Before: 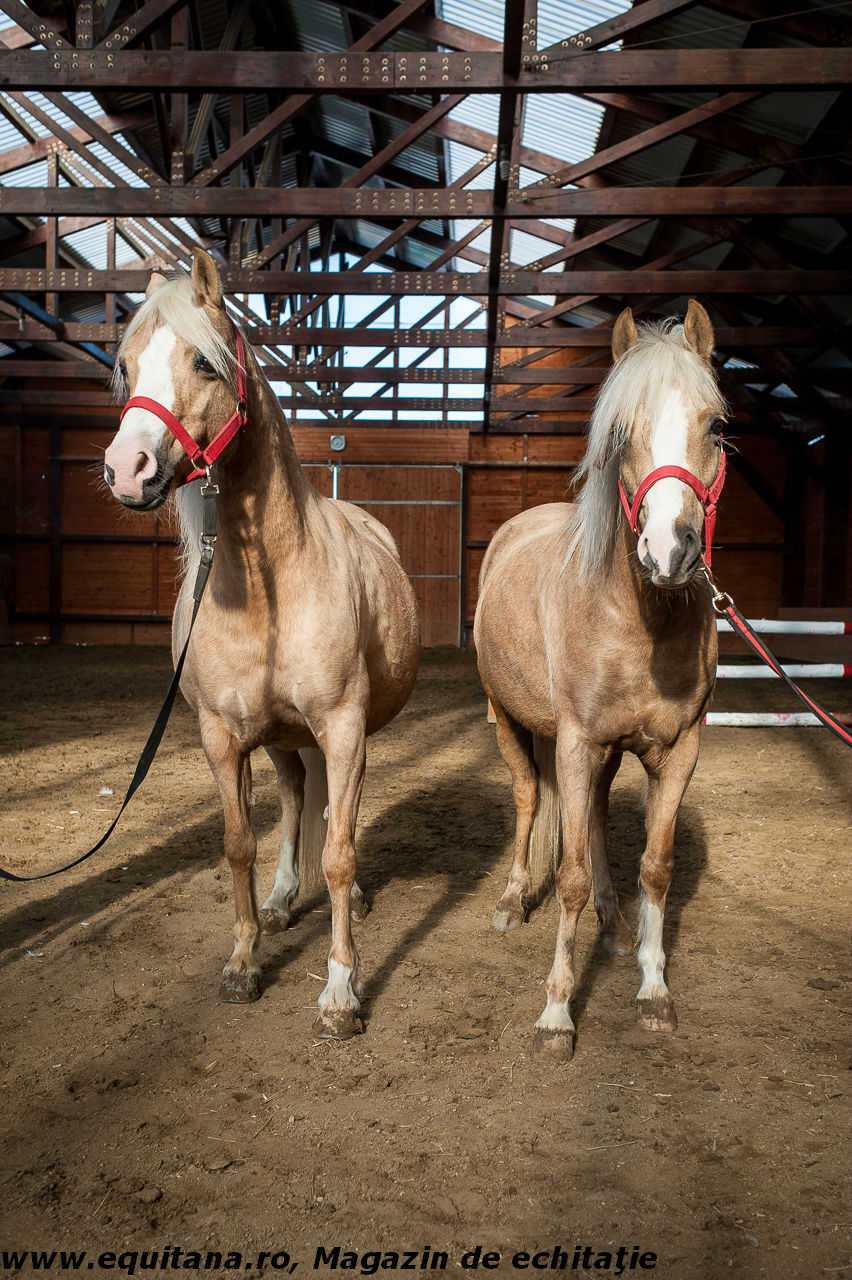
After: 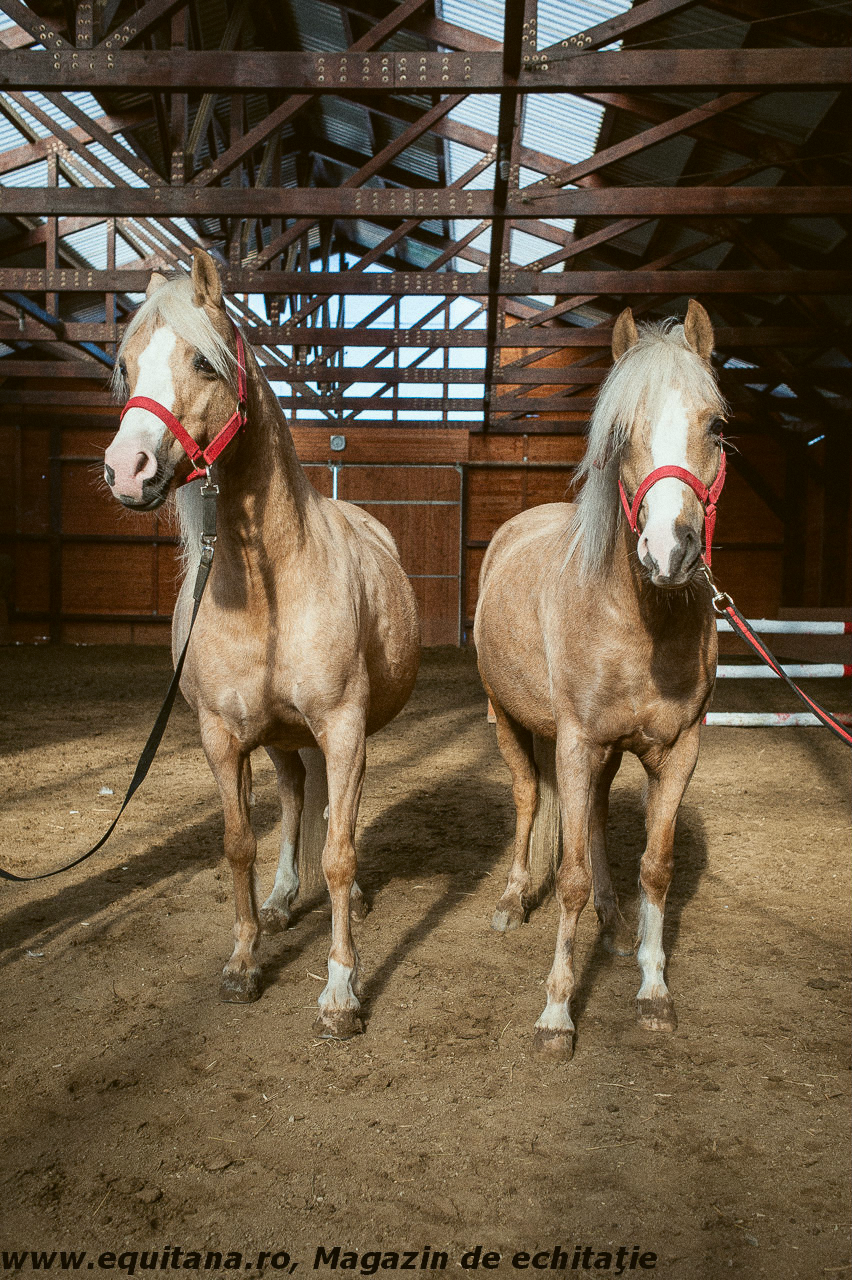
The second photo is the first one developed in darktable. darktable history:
color balance: lift [1.004, 1.002, 1.002, 0.998], gamma [1, 1.007, 1.002, 0.993], gain [1, 0.977, 1.013, 1.023], contrast -3.64%
grain: coarseness 11.82 ISO, strength 36.67%, mid-tones bias 74.17%
